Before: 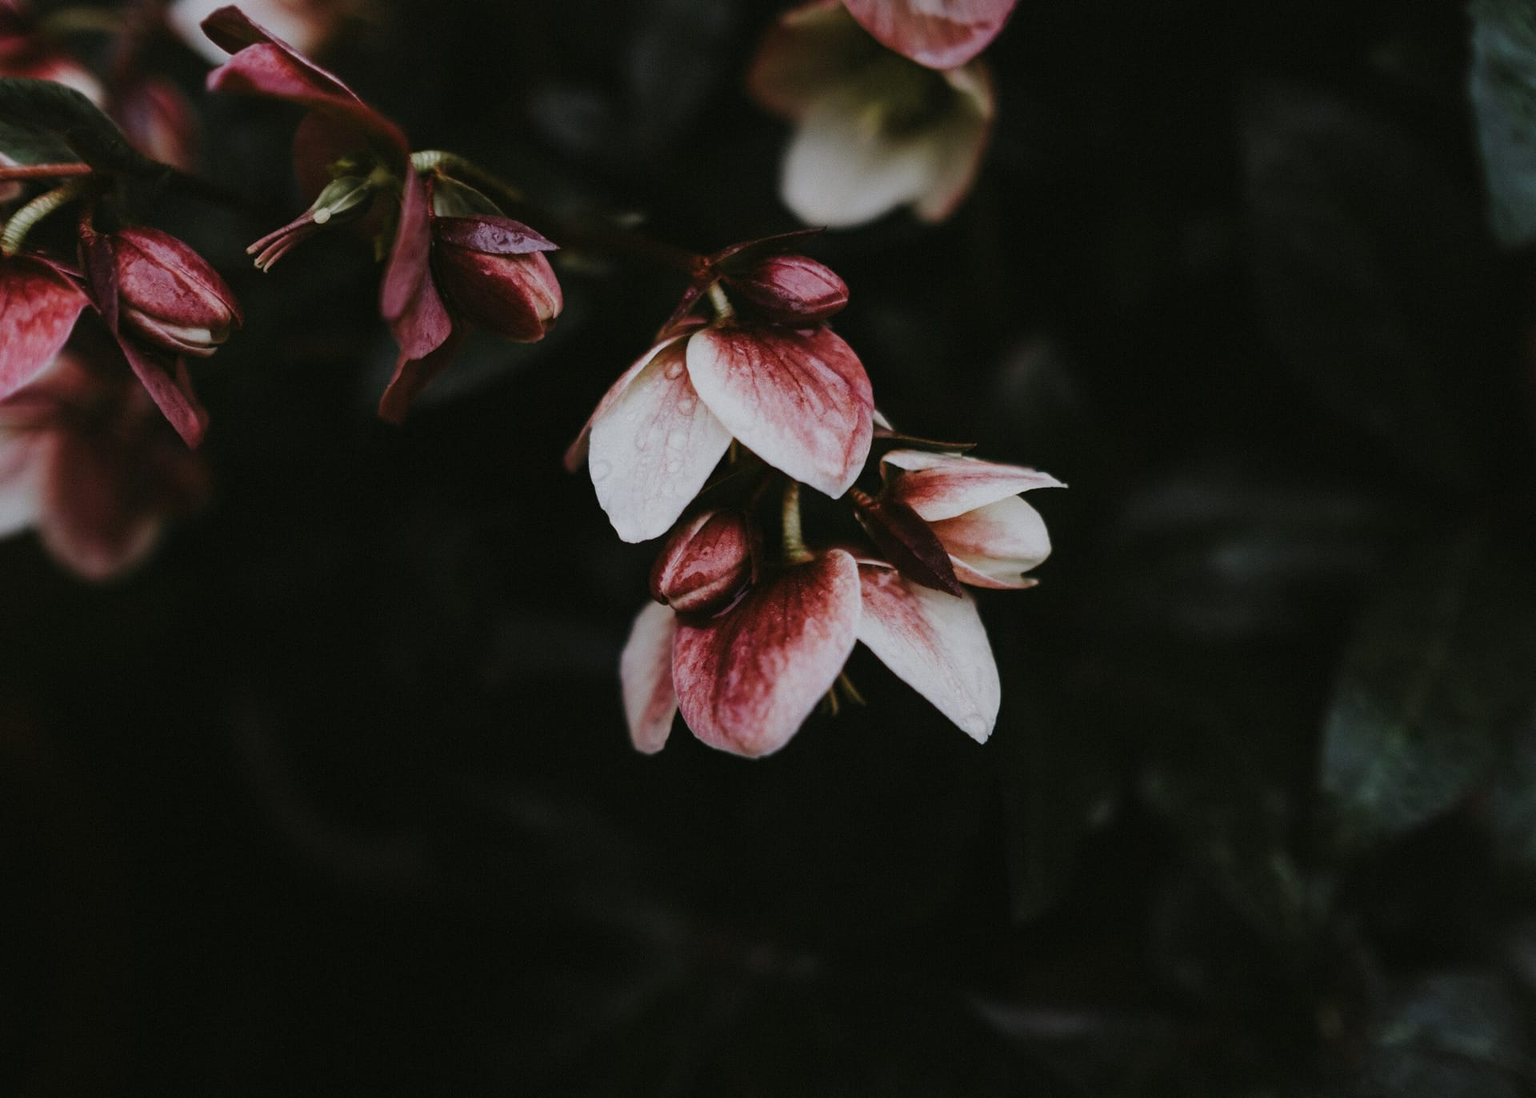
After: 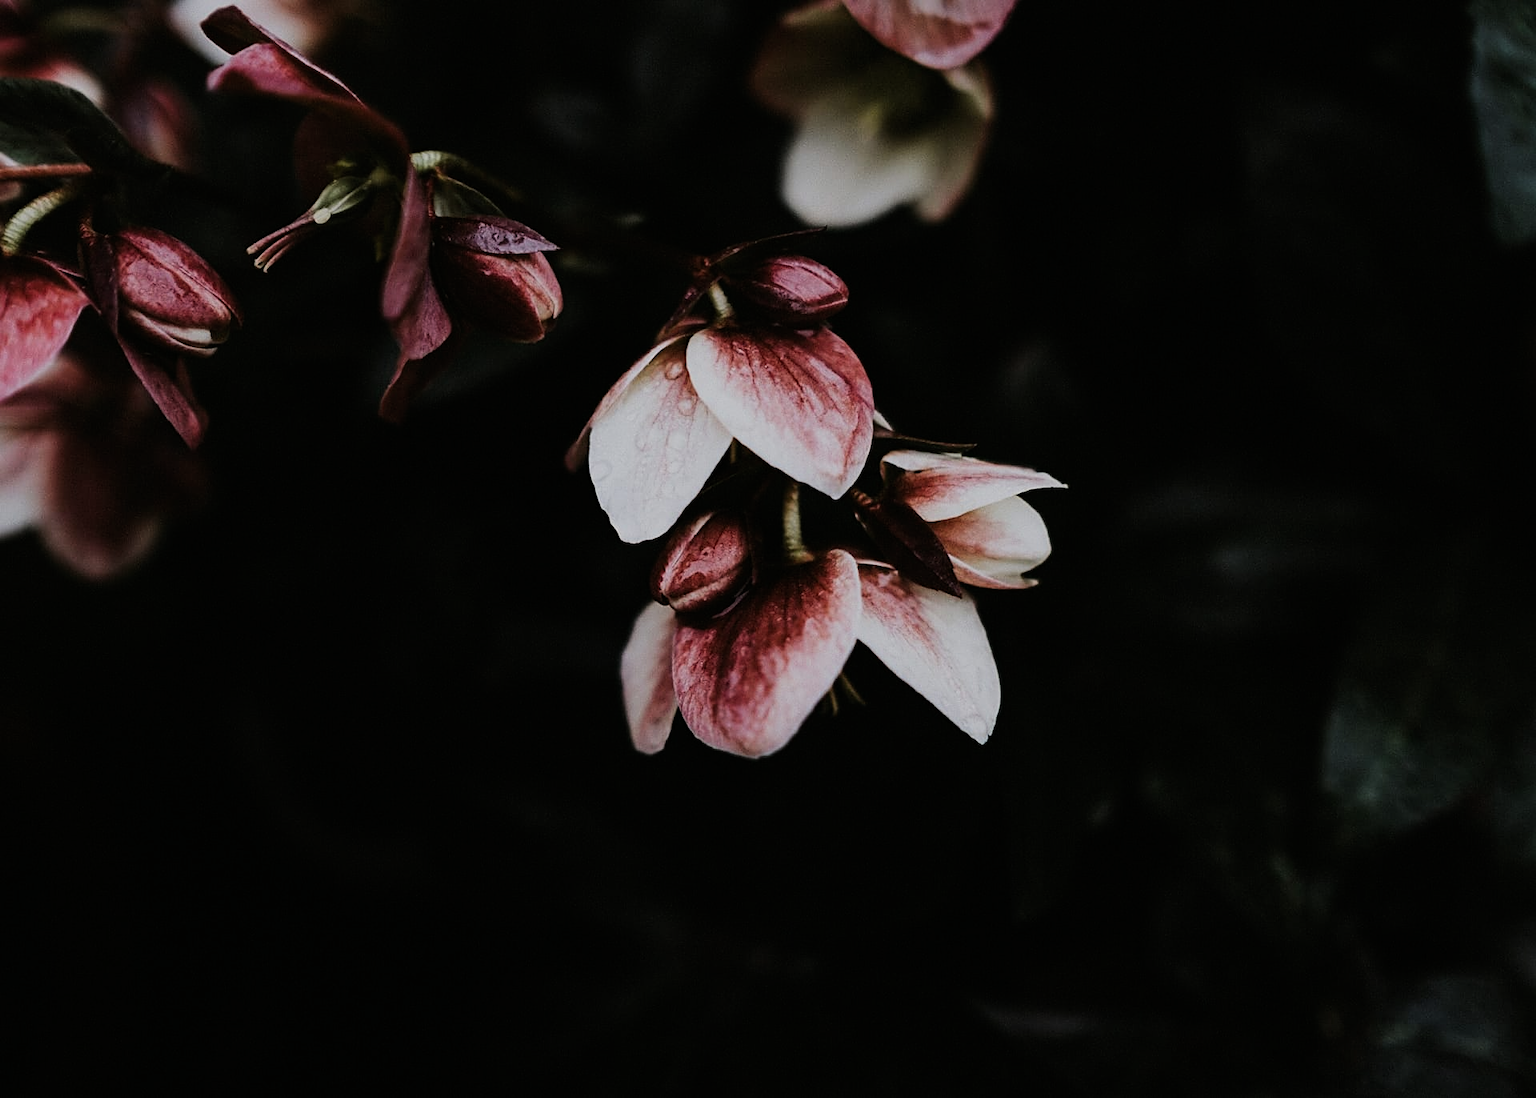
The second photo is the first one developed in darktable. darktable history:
filmic rgb: black relative exposure -7.5 EV, white relative exposure 5 EV, hardness 3.31, contrast 1.3, contrast in shadows safe
sharpen: on, module defaults
